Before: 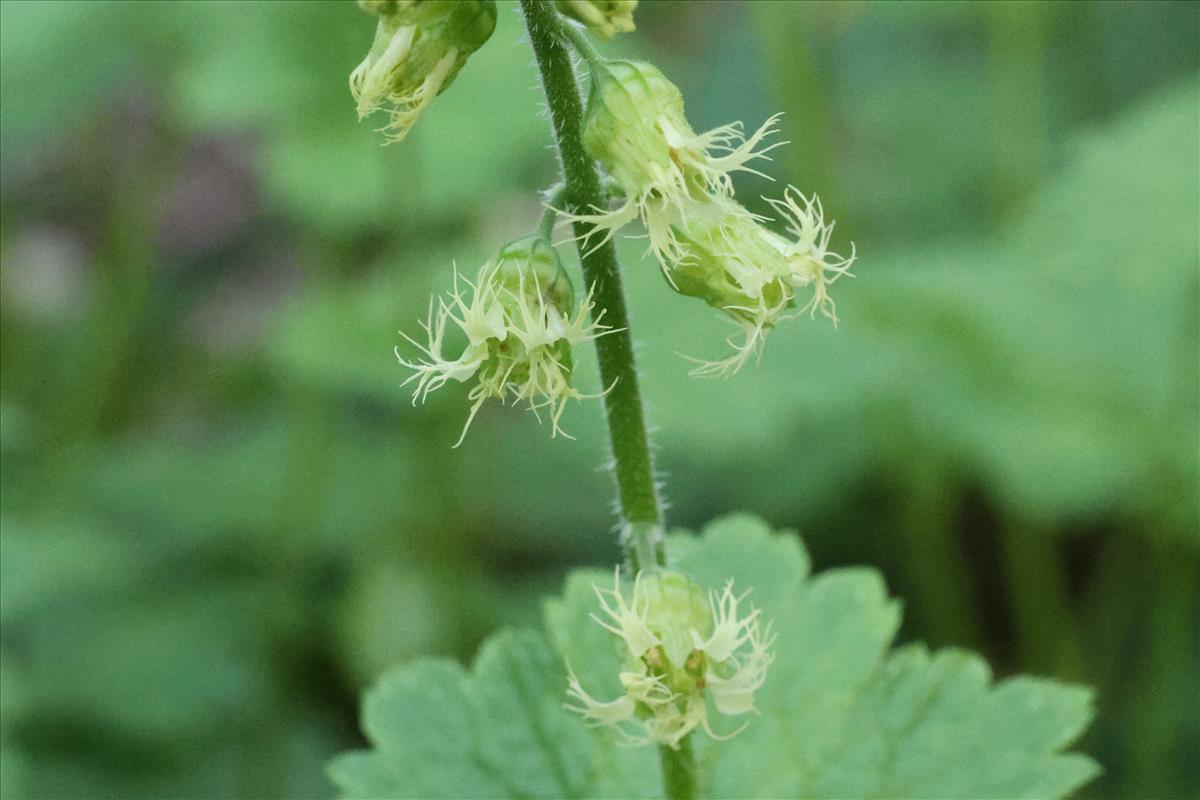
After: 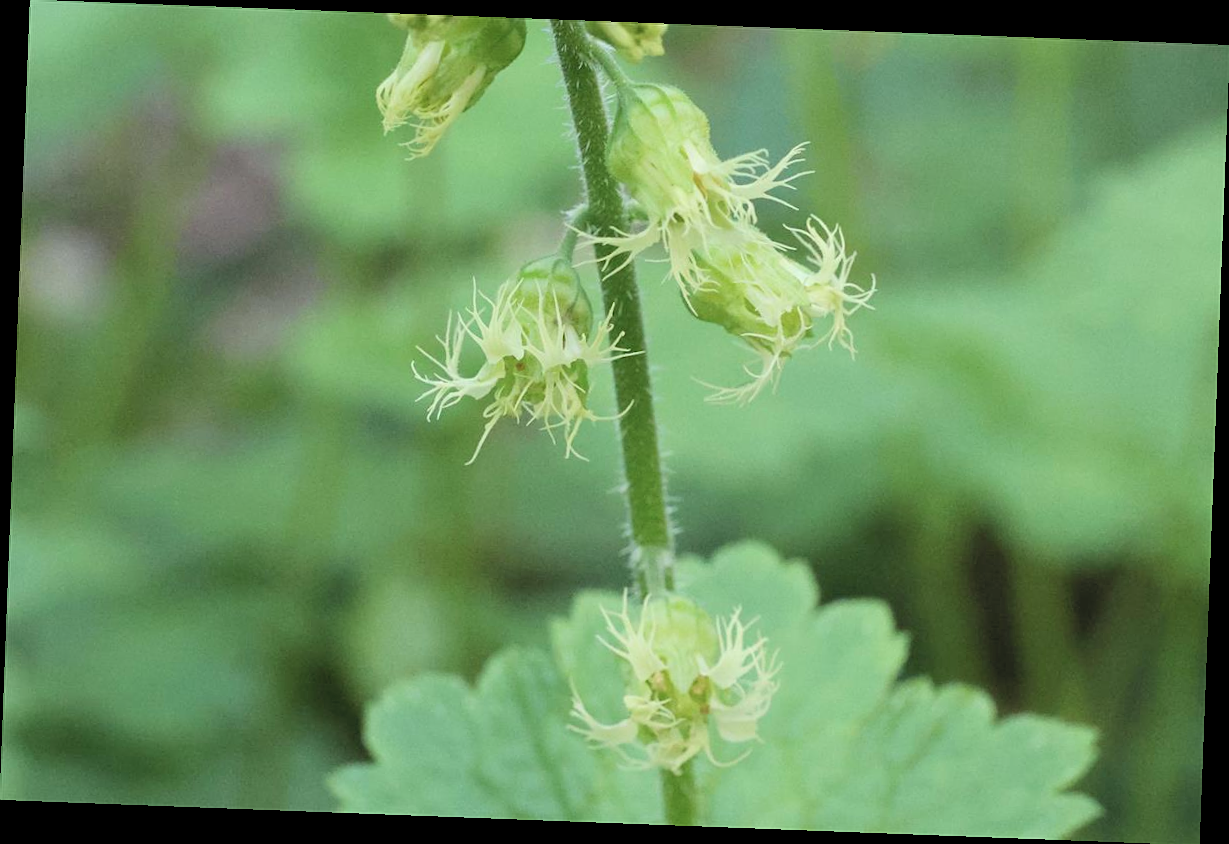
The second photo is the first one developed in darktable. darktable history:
sharpen: amount 0.2
contrast brightness saturation: brightness 0.15
rotate and perspective: rotation 2.17°, automatic cropping off
